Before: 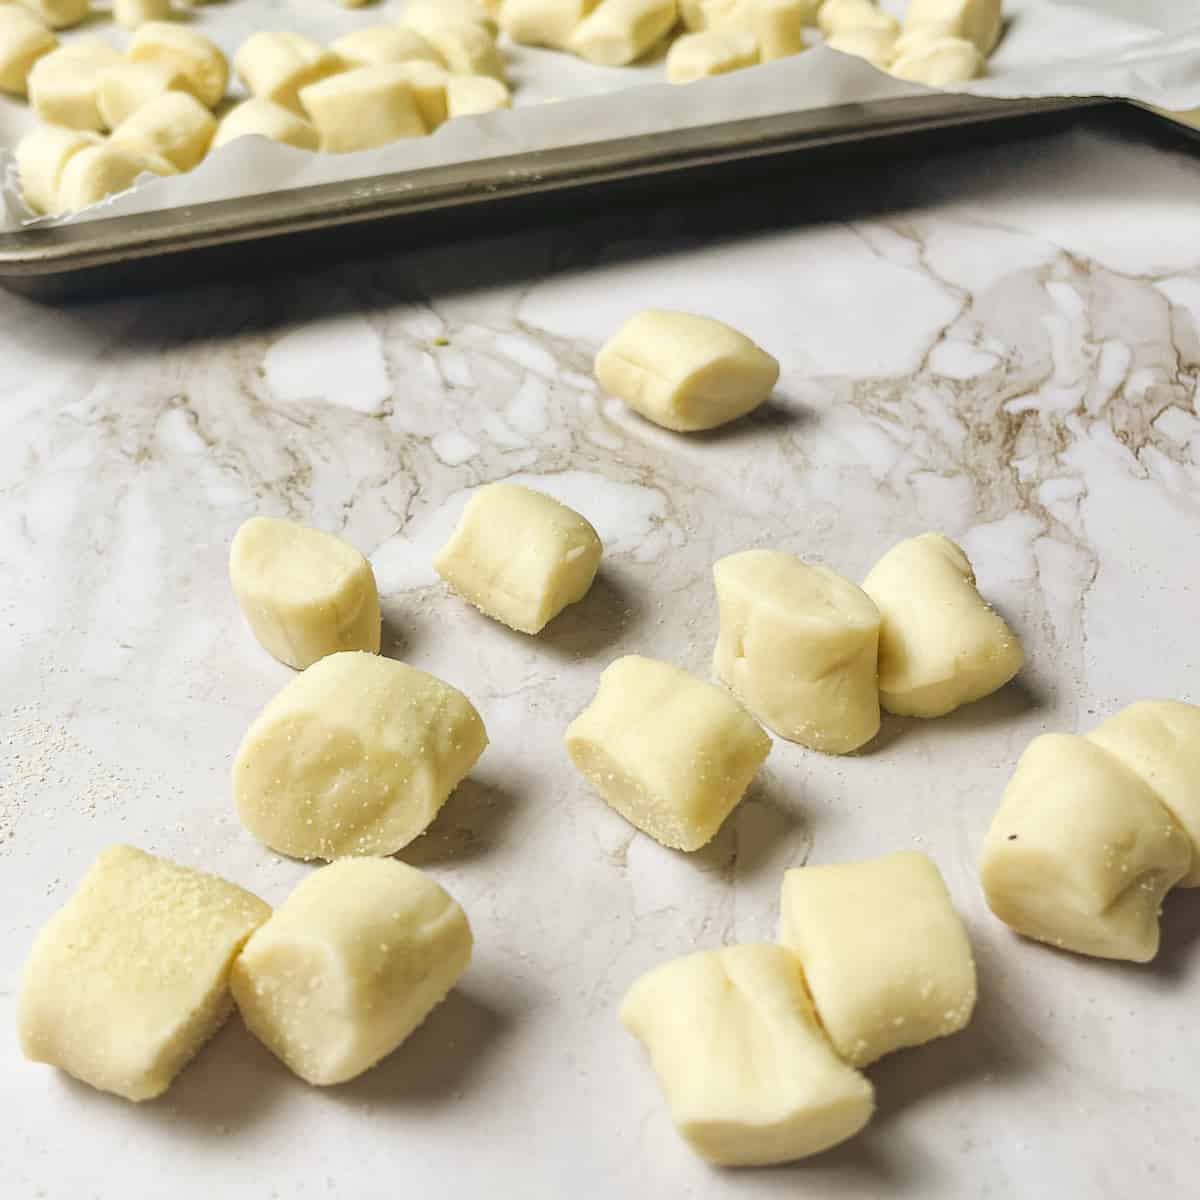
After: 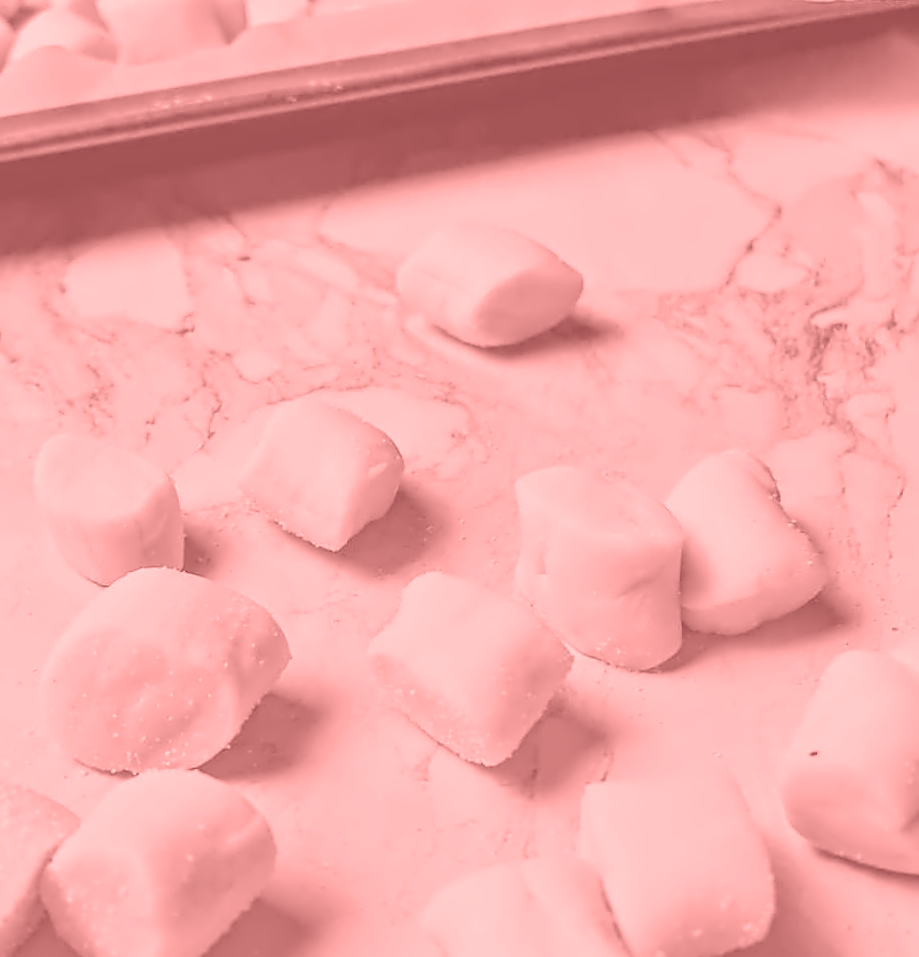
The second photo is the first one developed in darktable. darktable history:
contrast equalizer: octaves 7, y [[0.5, 0.542, 0.583, 0.625, 0.667, 0.708], [0.5 ×6], [0.5 ×6], [0, 0.033, 0.067, 0.1, 0.133, 0.167], [0, 0.05, 0.1, 0.15, 0.2, 0.25]]
crop: left 16.768%, top 8.653%, right 8.362%, bottom 12.485%
colorize: saturation 51%, source mix 50.67%, lightness 50.67%
rotate and perspective: lens shift (vertical) 0.048, lens shift (horizontal) -0.024, automatic cropping off
